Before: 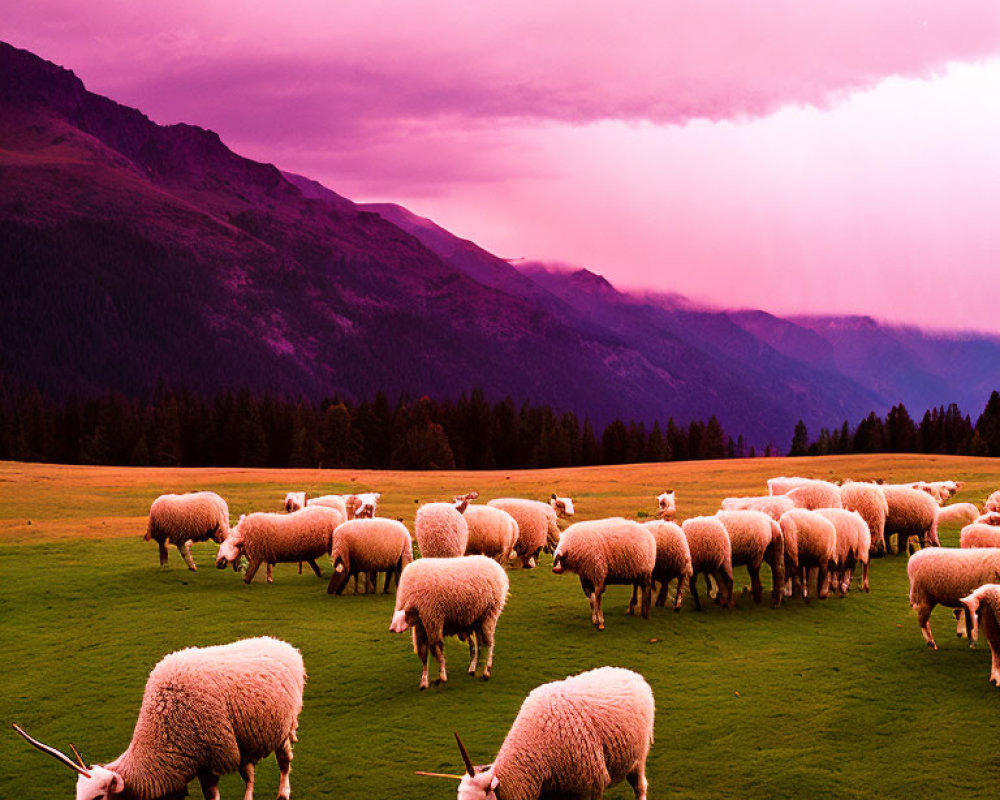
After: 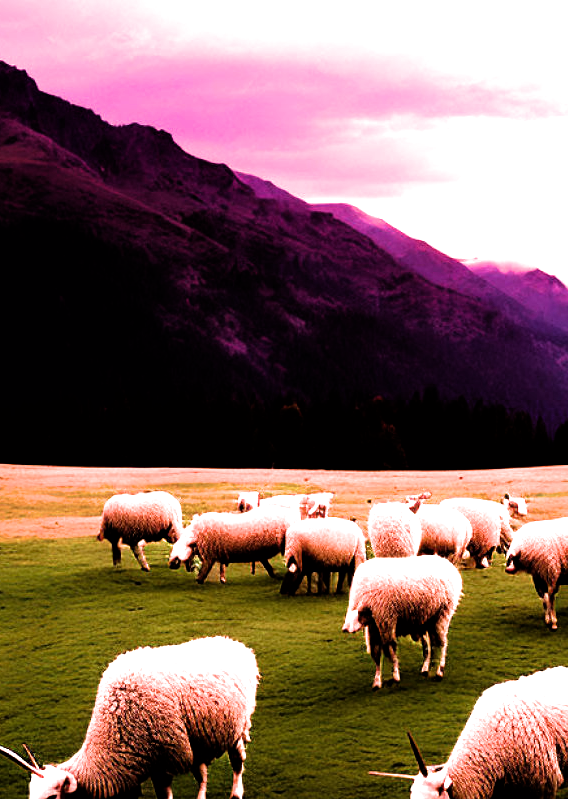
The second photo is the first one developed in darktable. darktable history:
filmic rgb: black relative exposure -8.21 EV, white relative exposure 2.2 EV, target white luminance 99.872%, hardness 7.11, latitude 75.61%, contrast 1.322, highlights saturation mix -1.77%, shadows ↔ highlights balance 30.29%
tone equalizer: -8 EV -1.08 EV, -7 EV -0.974 EV, -6 EV -0.833 EV, -5 EV -0.559 EV, -3 EV 0.548 EV, -2 EV 0.859 EV, -1 EV 0.993 EV, +0 EV 1.08 EV, mask exposure compensation -0.513 EV
crop: left 4.704%, right 38.401%
